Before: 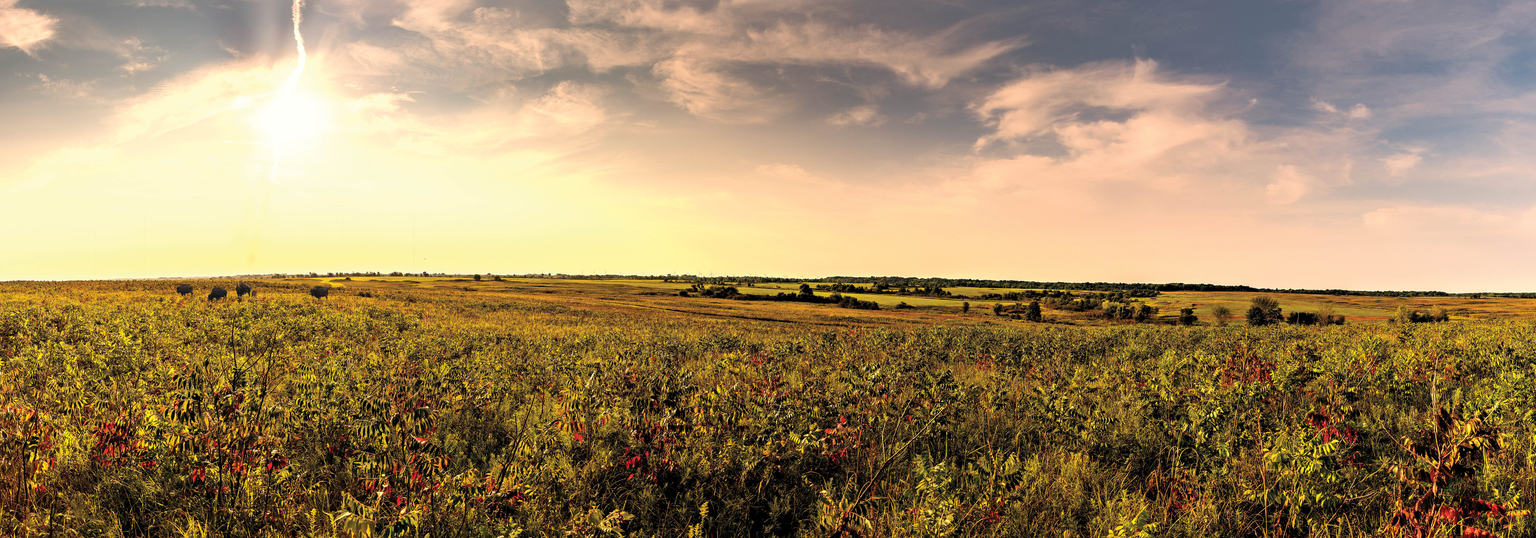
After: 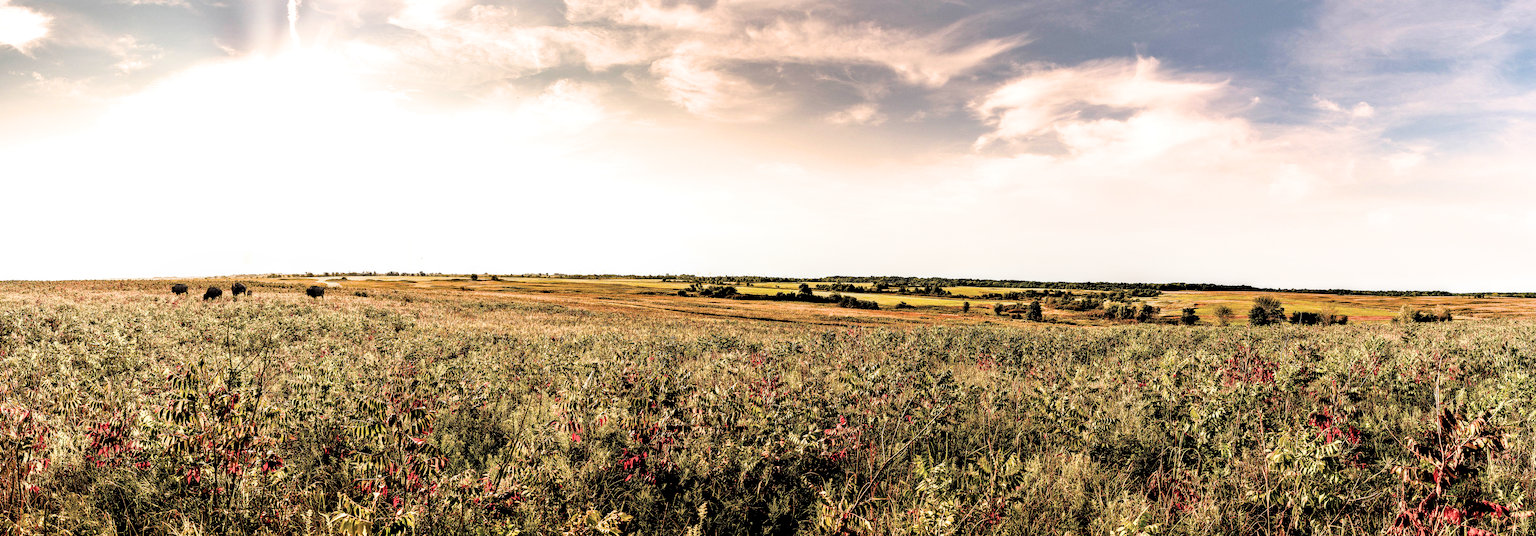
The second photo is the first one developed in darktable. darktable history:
crop: left 0.434%, top 0.485%, right 0.244%, bottom 0.386%
filmic rgb: black relative exposure -5 EV, white relative exposure 3.2 EV, hardness 3.42, contrast 1.2, highlights saturation mix -30%
graduated density: rotation -180°, offset 27.42
local contrast: highlights 25%, shadows 75%, midtone range 0.75
exposure: black level correction 0, exposure 1.2 EV, compensate highlight preservation false
